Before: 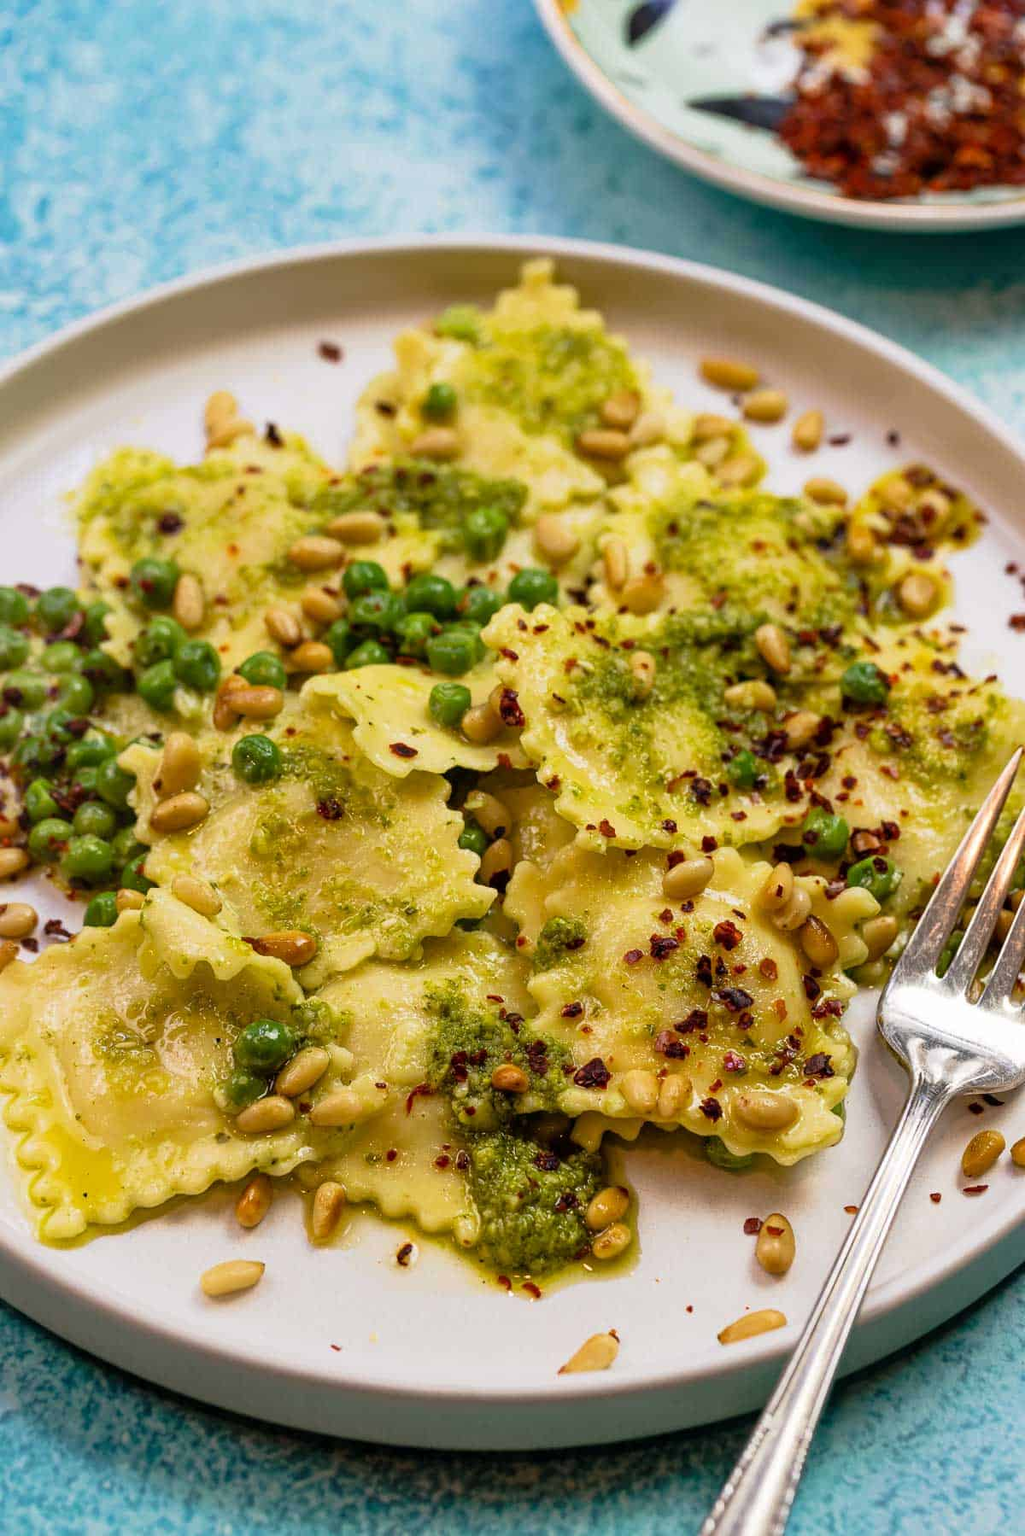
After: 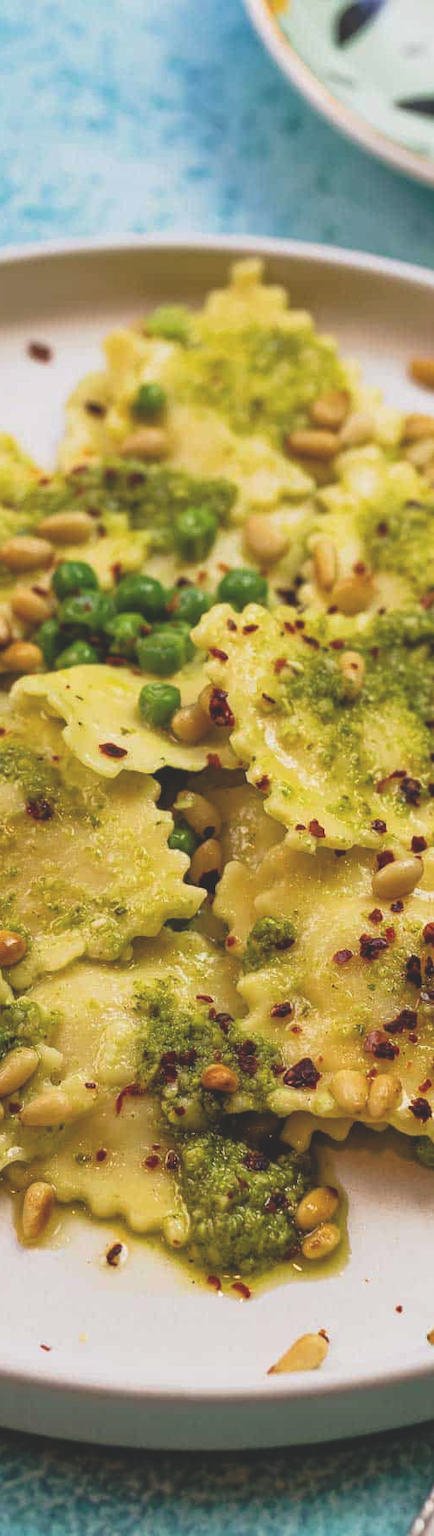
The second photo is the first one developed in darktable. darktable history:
crop: left 28.351%, right 29.196%
exposure: black level correction -0.023, exposure -0.034 EV, compensate exposure bias true, compensate highlight preservation false
